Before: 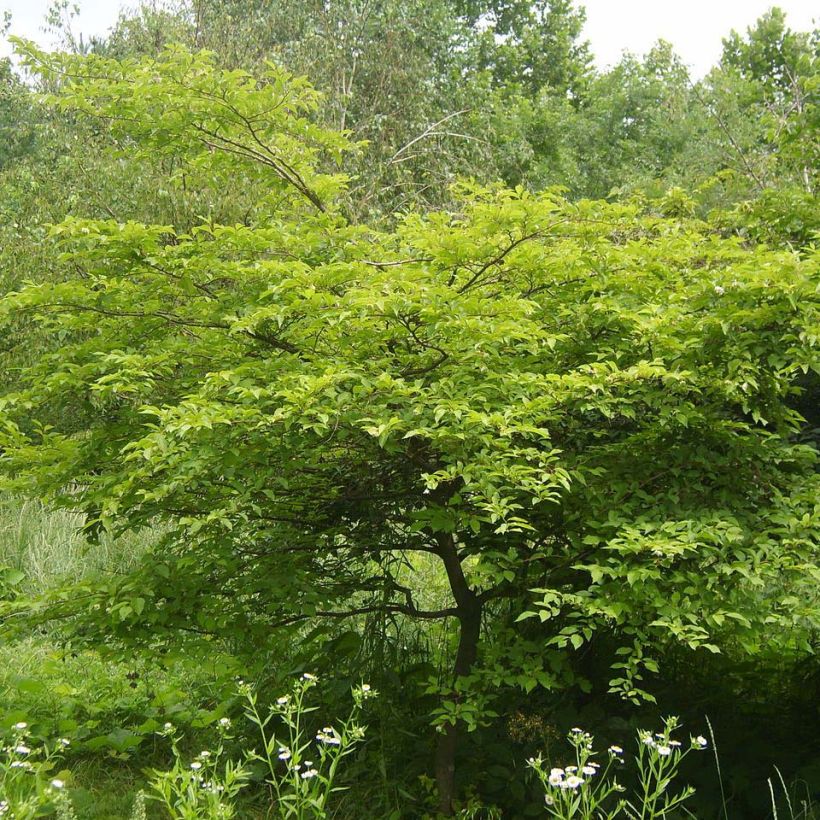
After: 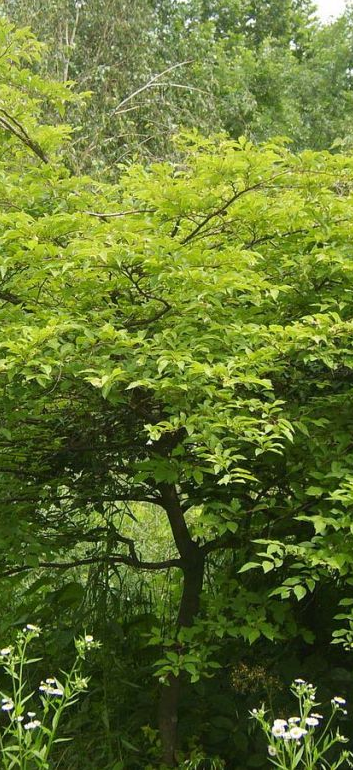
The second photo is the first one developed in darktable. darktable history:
crop: left 33.899%, top 6.055%, right 23.034%
